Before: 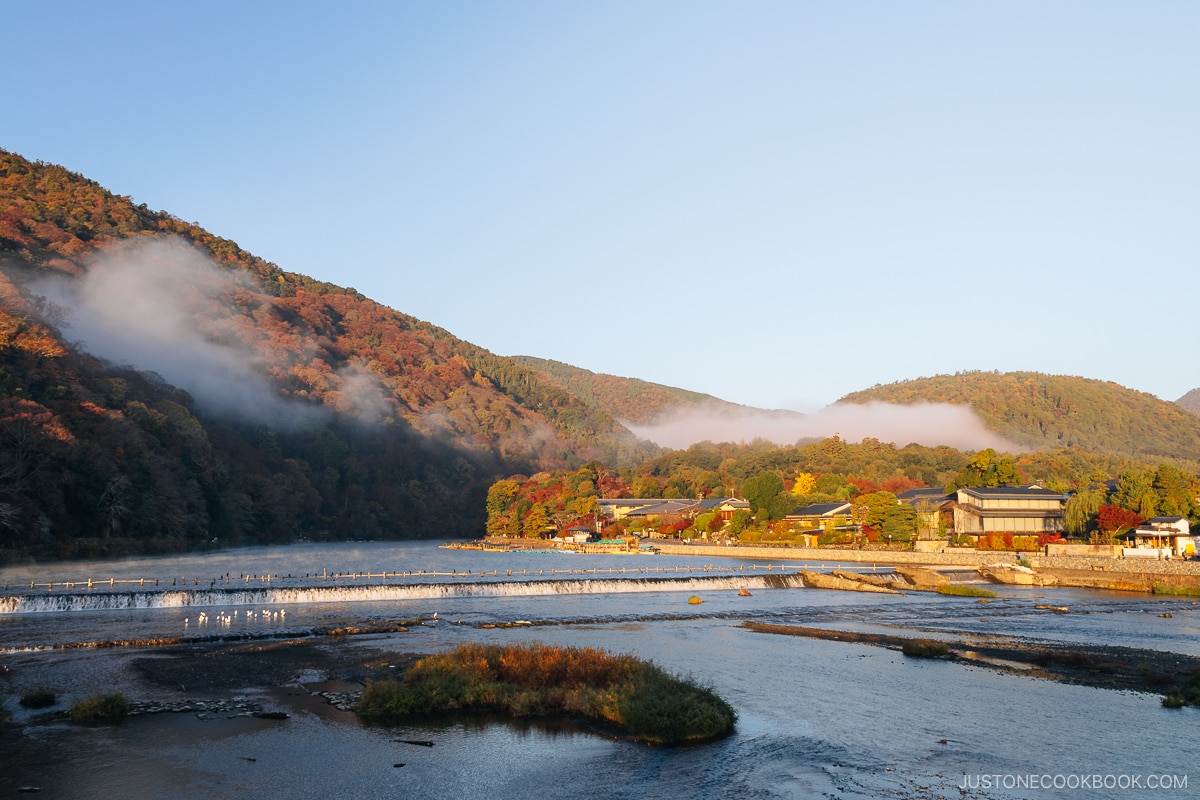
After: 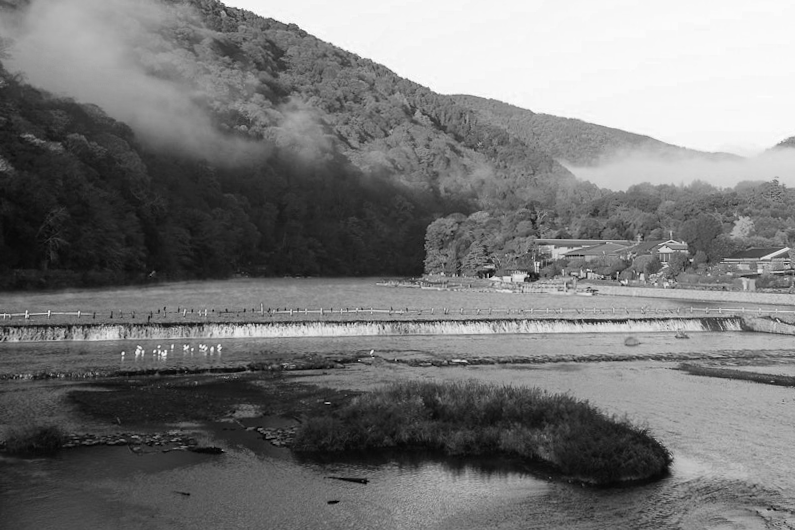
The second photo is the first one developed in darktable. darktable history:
color zones: curves: ch0 [(0, 0.613) (0.01, 0.613) (0.245, 0.448) (0.498, 0.529) (0.642, 0.665) (0.879, 0.777) (0.99, 0.613)]; ch1 [(0, 0) (0.143, 0) (0.286, 0) (0.429, 0) (0.571, 0) (0.714, 0) (0.857, 0)]
crop and rotate: angle -0.94°, left 3.932%, top 32.124%, right 28.188%
